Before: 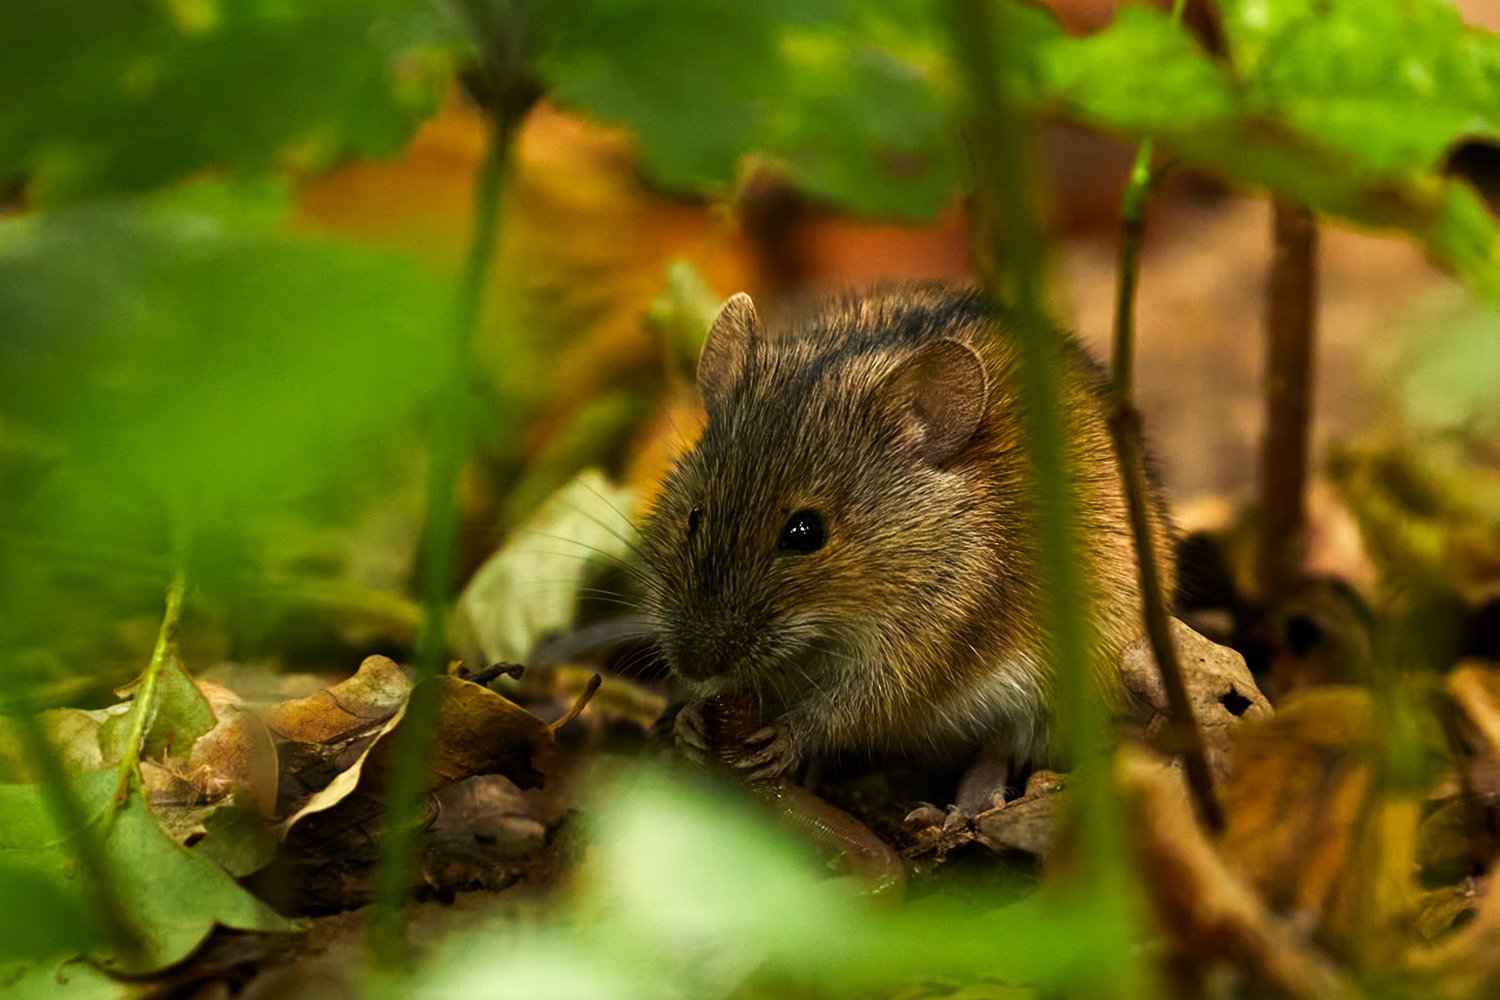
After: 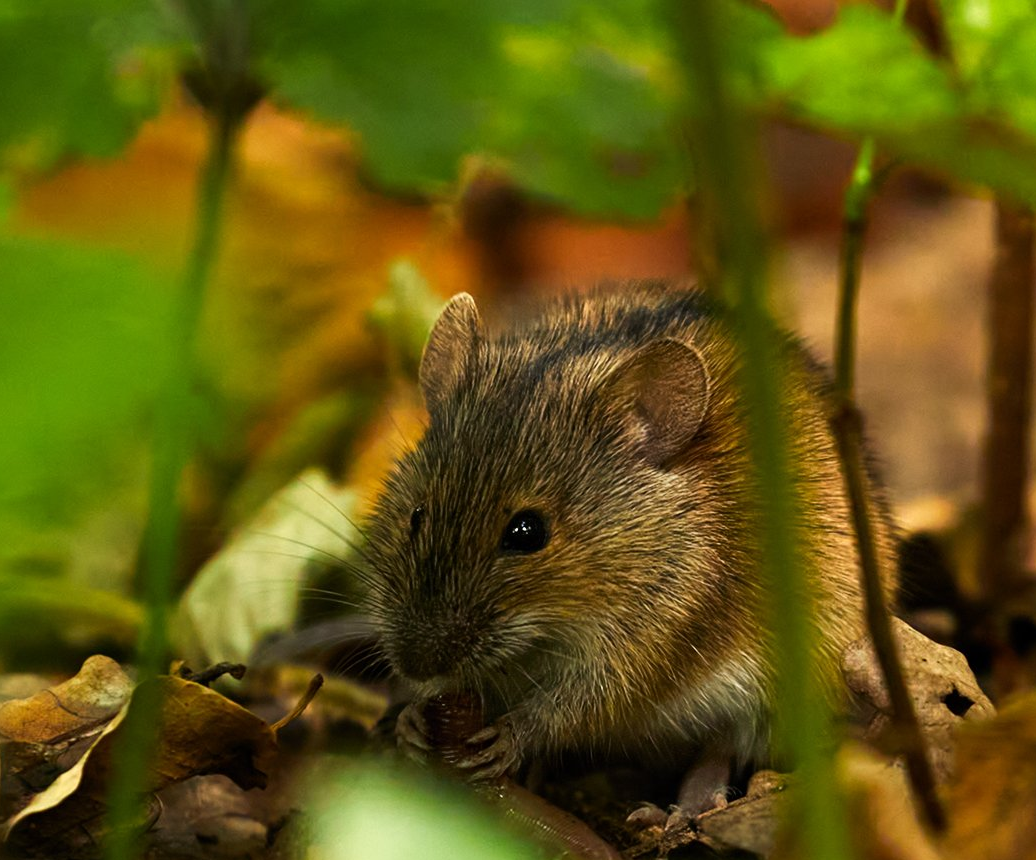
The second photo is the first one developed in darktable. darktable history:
crop: left 18.551%, right 12.38%, bottom 13.971%
